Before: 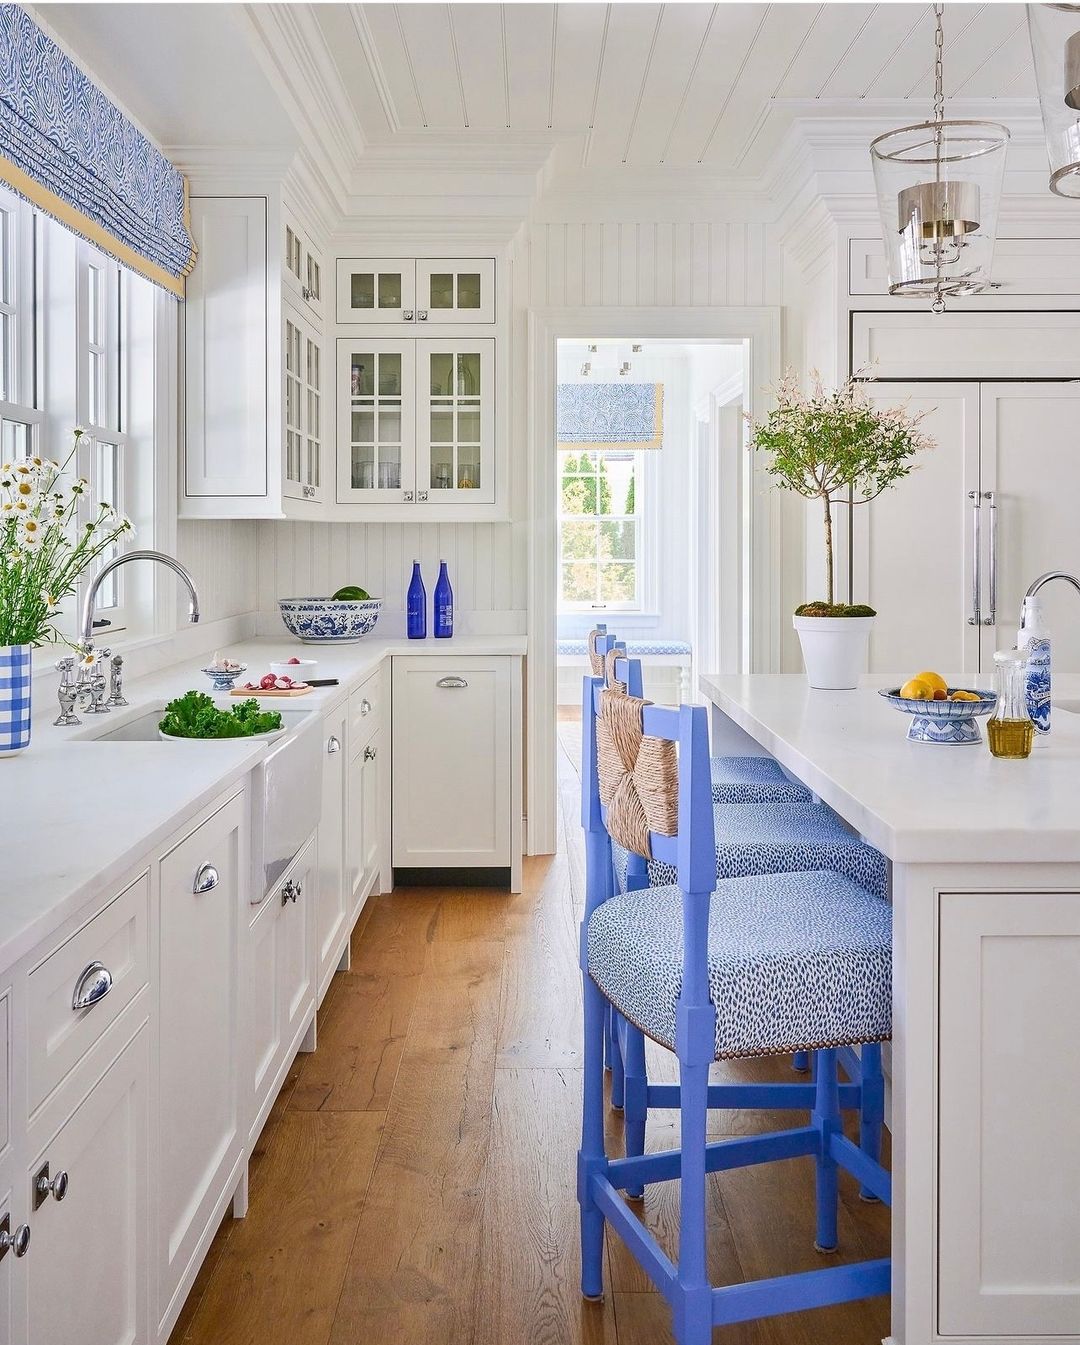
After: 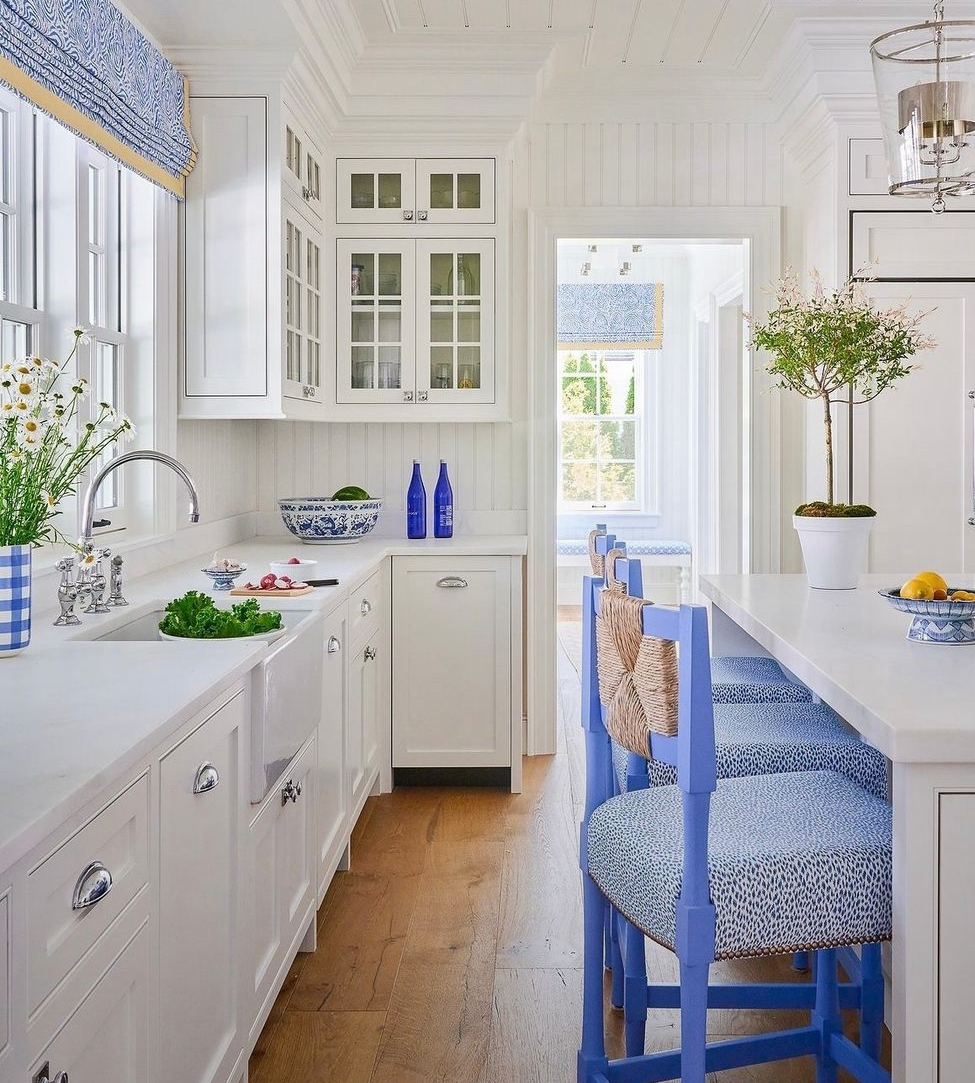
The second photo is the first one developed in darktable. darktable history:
graduated density: rotation -180°, offset 24.95
crop: top 7.49%, right 9.717%, bottom 11.943%
